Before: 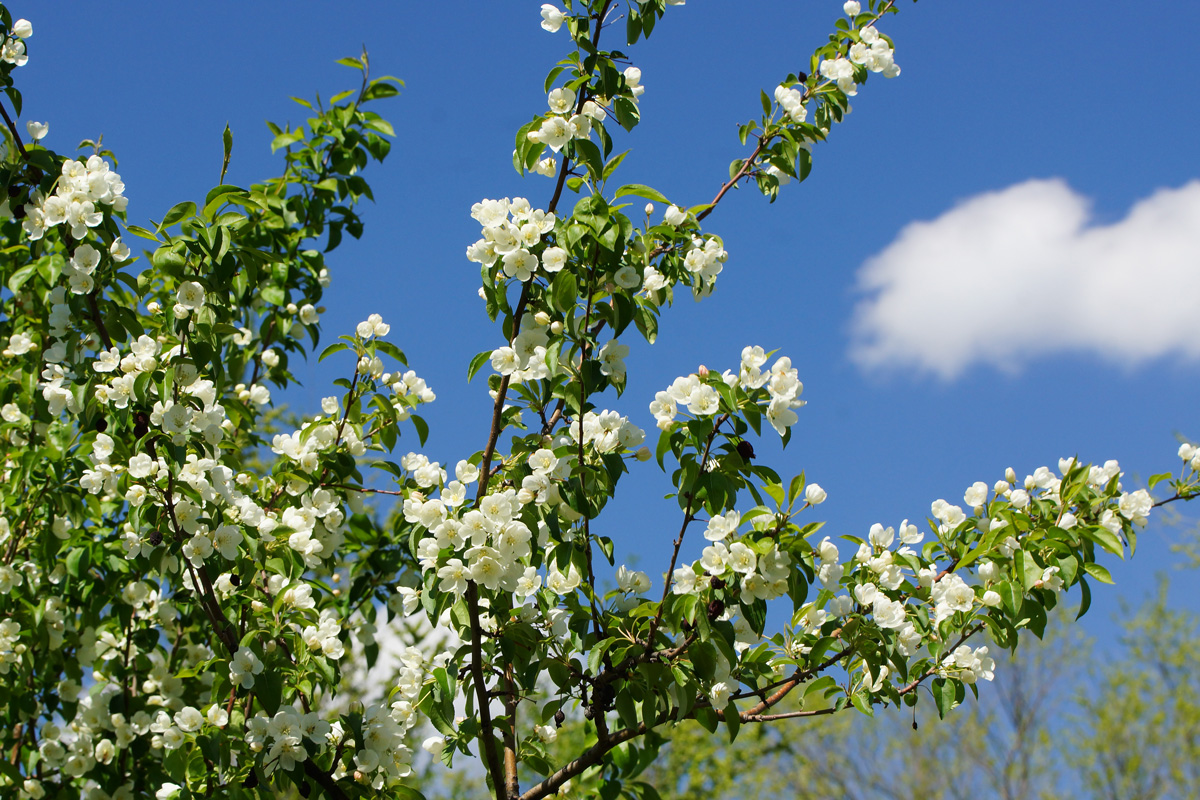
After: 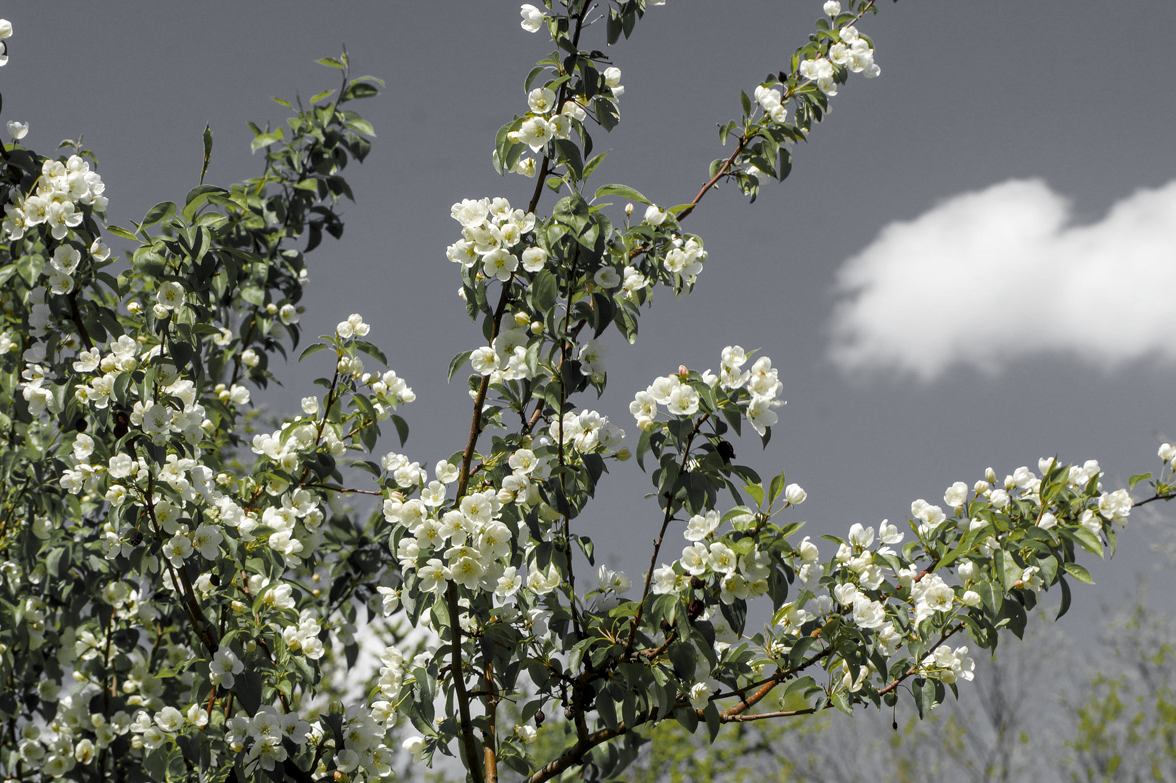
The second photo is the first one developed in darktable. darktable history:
local contrast: on, module defaults
color zones: curves: ch0 [(0.004, 0.388) (0.125, 0.392) (0.25, 0.404) (0.375, 0.5) (0.5, 0.5) (0.625, 0.5) (0.75, 0.5) (0.875, 0.5)]; ch1 [(0, 0.5) (0.125, 0.5) (0.25, 0.5) (0.375, 0.124) (0.524, 0.124) (0.645, 0.128) (0.789, 0.132) (0.914, 0.096) (0.998, 0.068)], mix 21.97%
shadows and highlights: radius 94.01, shadows -14.7, white point adjustment 0.177, highlights 32.48, compress 48.35%, highlights color adjustment 52.36%, soften with gaussian
crop: left 1.71%, right 0.269%, bottom 2.043%
